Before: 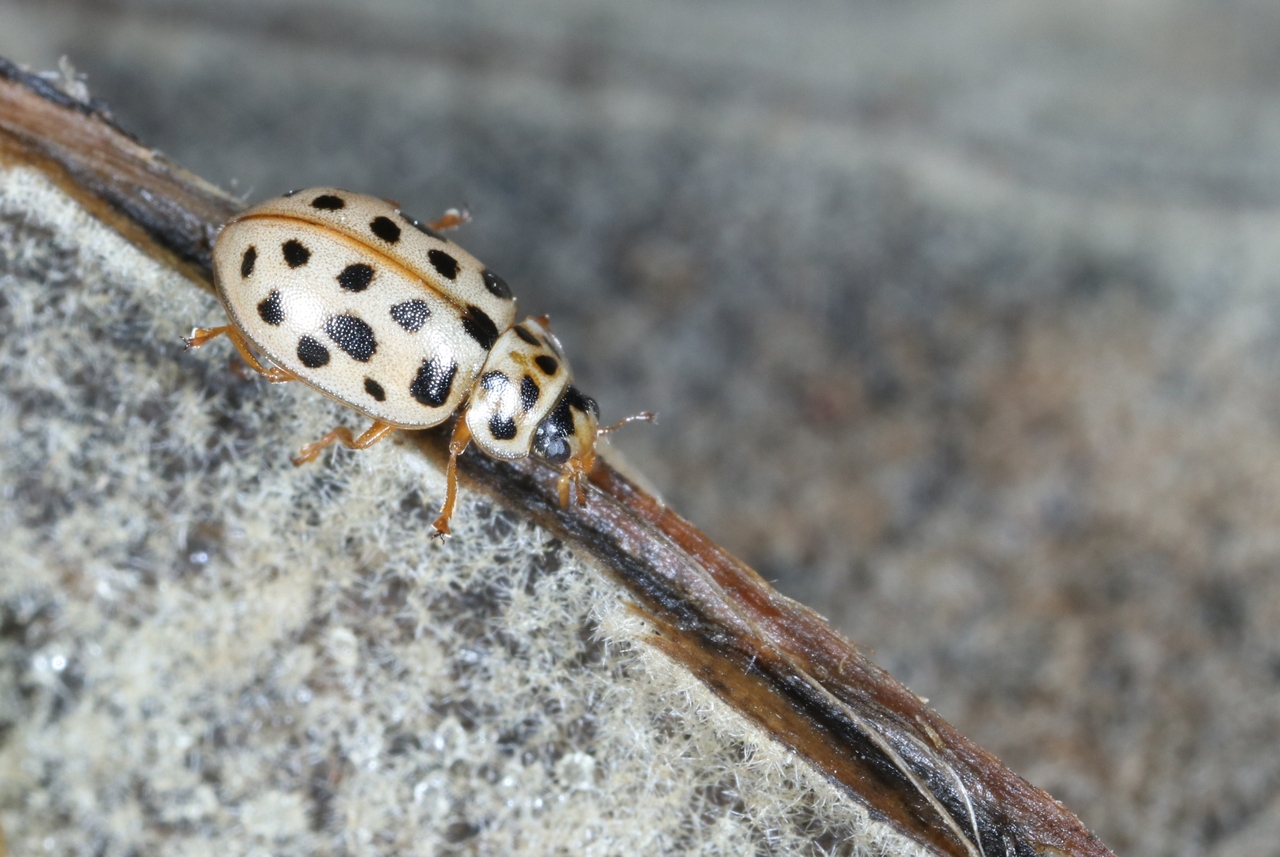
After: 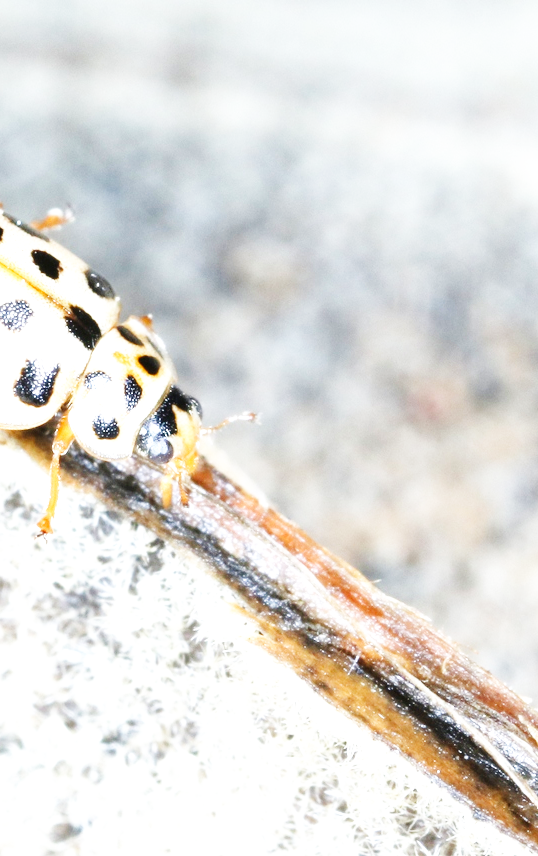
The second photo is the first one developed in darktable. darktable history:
crop: left 31.046%, right 26.92%
exposure: black level correction 0.001, exposure 1.131 EV, compensate exposure bias true, compensate highlight preservation false
base curve: curves: ch0 [(0, 0.003) (0.001, 0.002) (0.006, 0.004) (0.02, 0.022) (0.048, 0.086) (0.094, 0.234) (0.162, 0.431) (0.258, 0.629) (0.385, 0.8) (0.548, 0.918) (0.751, 0.988) (1, 1)], preserve colors none
